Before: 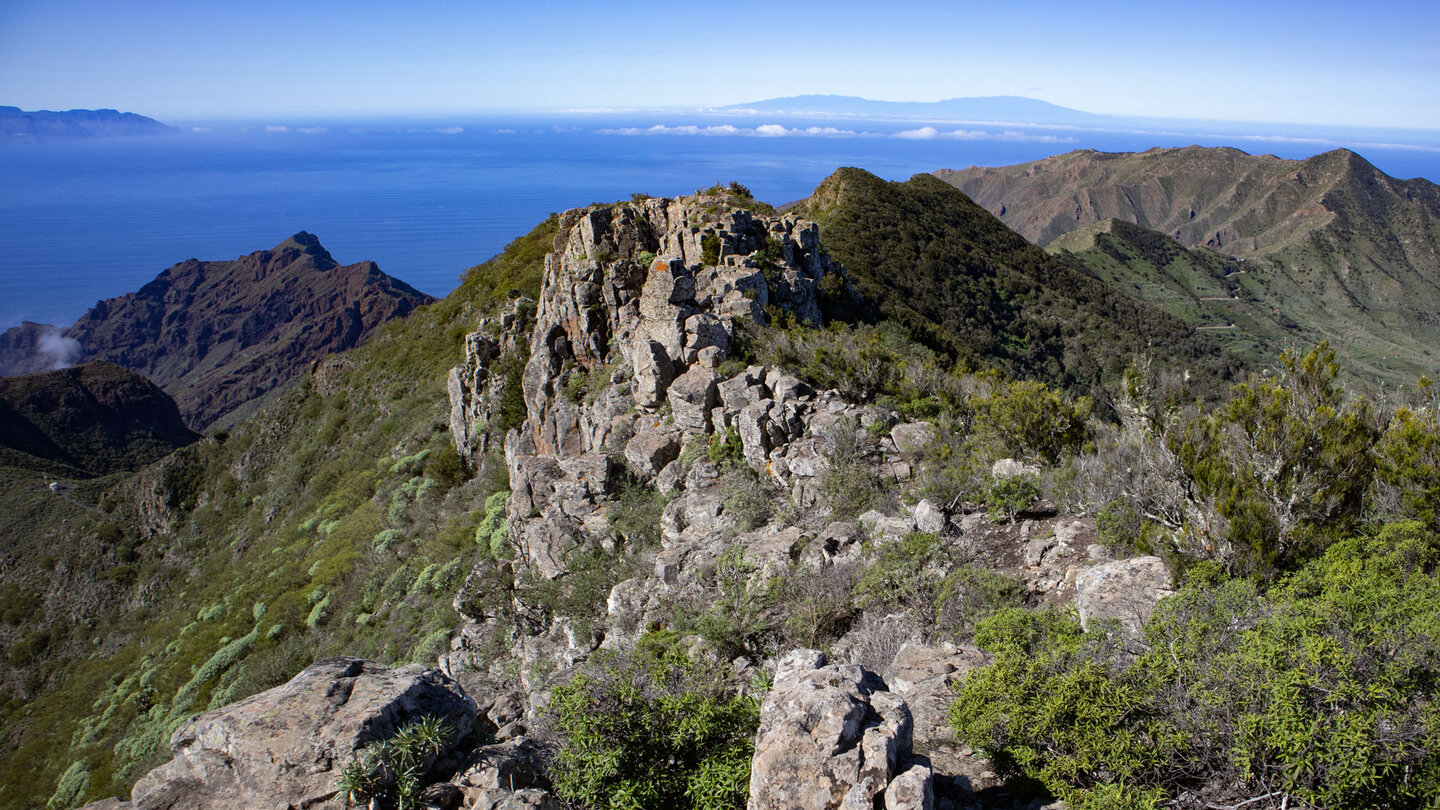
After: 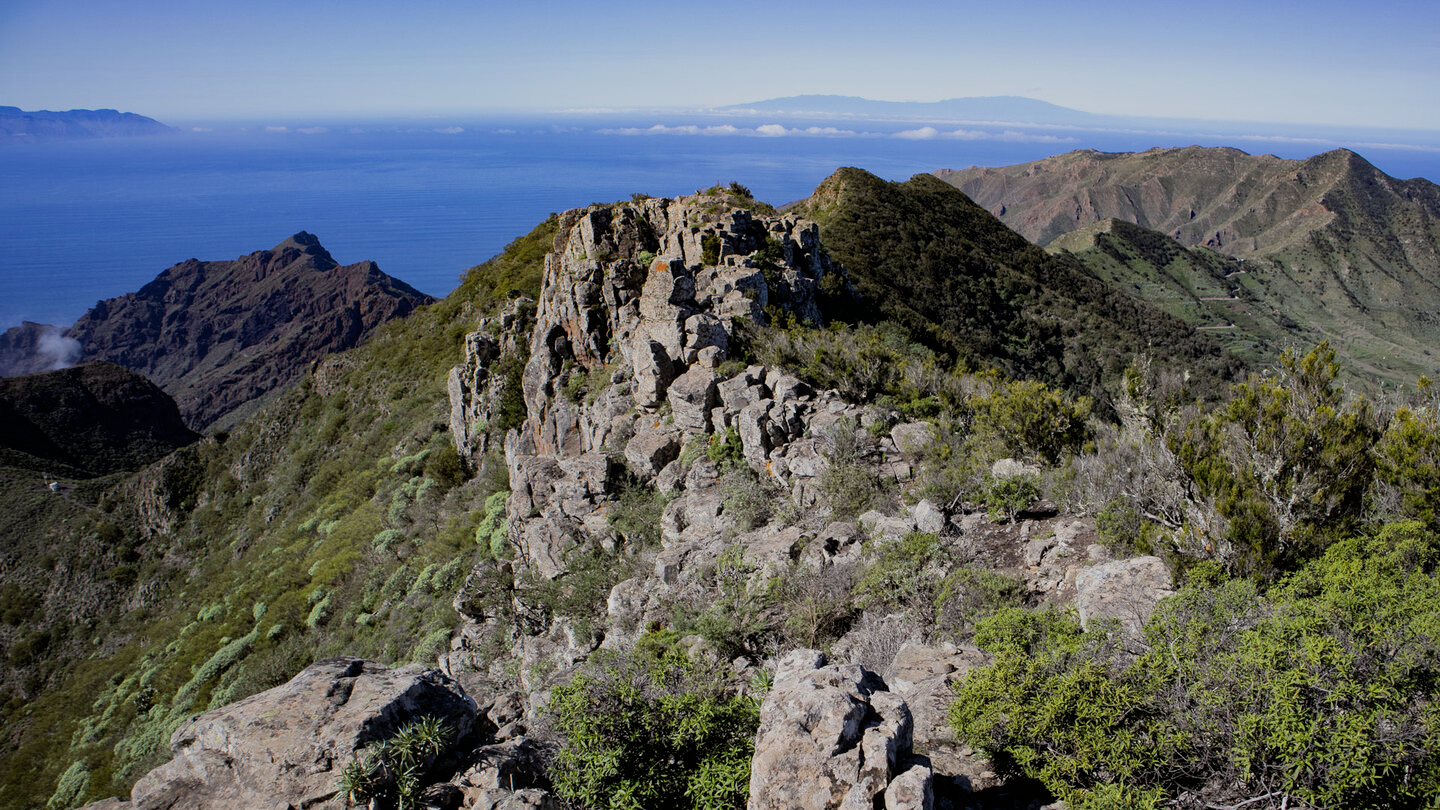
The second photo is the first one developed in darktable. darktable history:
filmic rgb: black relative exposure -7.65 EV, white relative exposure 4.56 EV, threshold 6 EV, hardness 3.61, enable highlight reconstruction true
